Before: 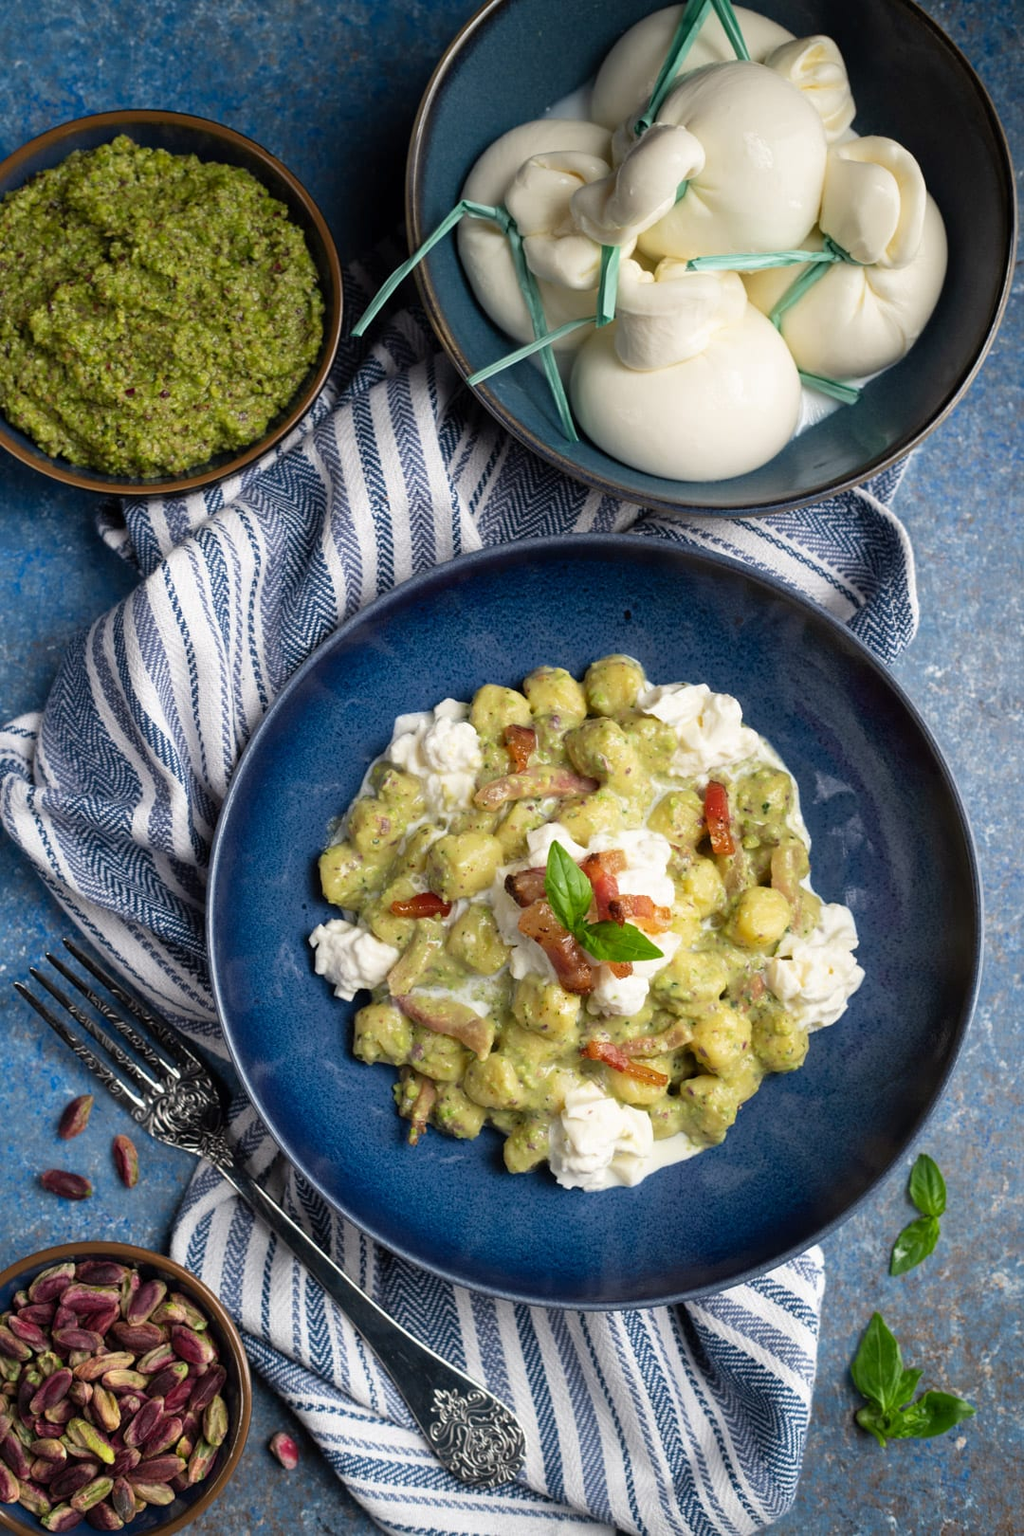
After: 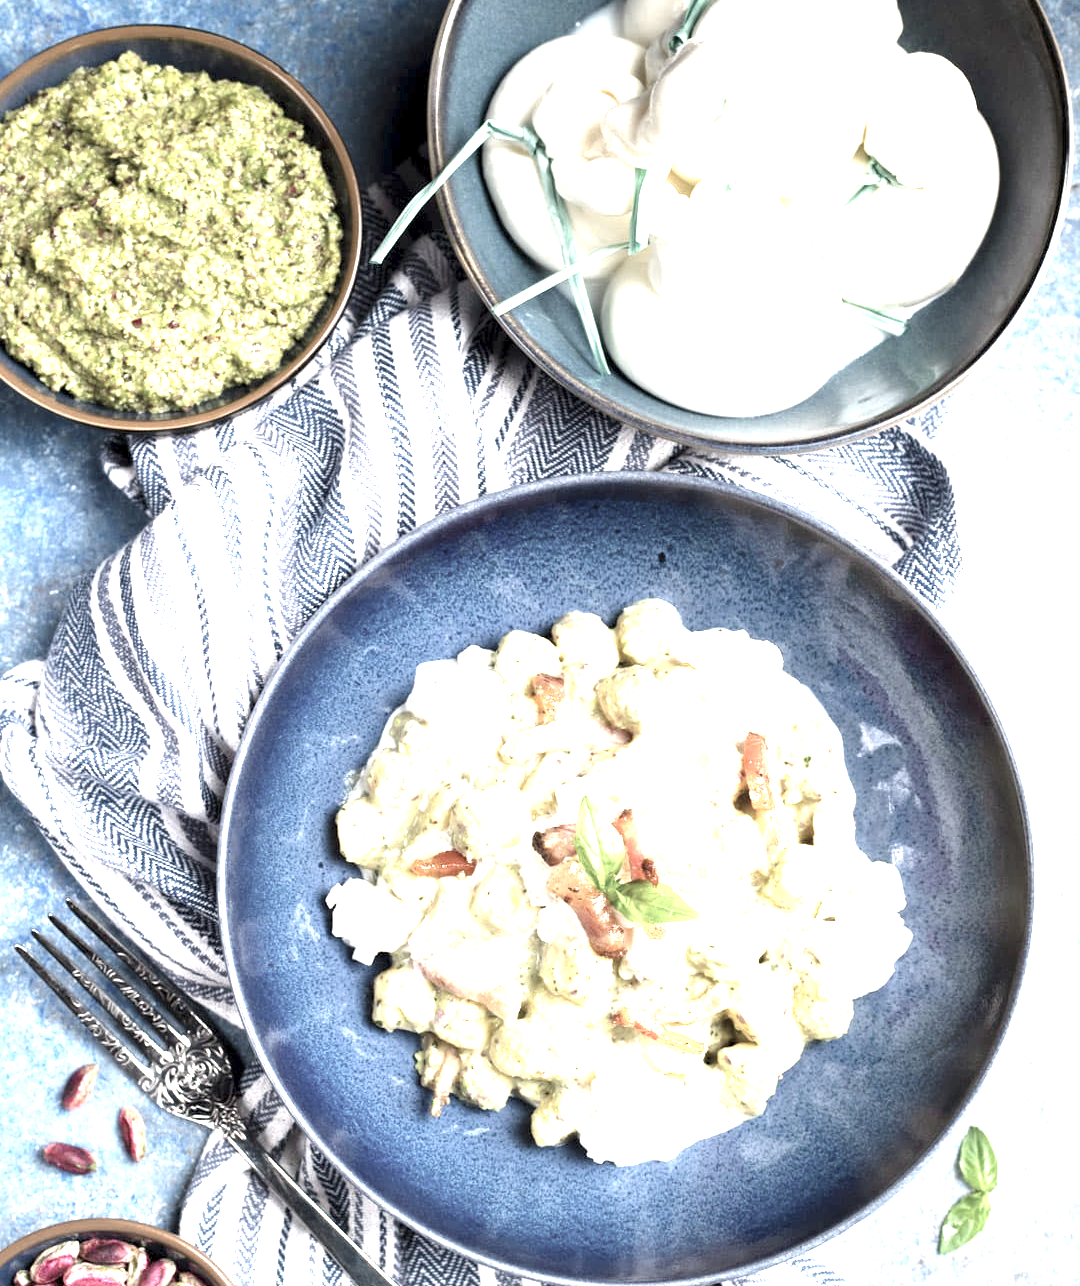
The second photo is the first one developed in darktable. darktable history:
color zones: curves: ch0 [(0, 0.6) (0.129, 0.508) (0.193, 0.483) (0.429, 0.5) (0.571, 0.5) (0.714, 0.5) (0.857, 0.5) (1, 0.6)]; ch1 [(0, 0.481) (0.112, 0.245) (0.213, 0.223) (0.429, 0.233) (0.571, 0.231) (0.683, 0.242) (0.857, 0.296) (1, 0.481)]
exposure: black level correction 0.001, exposure 2.607 EV, compensate exposure bias true, compensate highlight preservation false
crop and rotate: top 5.667%, bottom 14.937%
